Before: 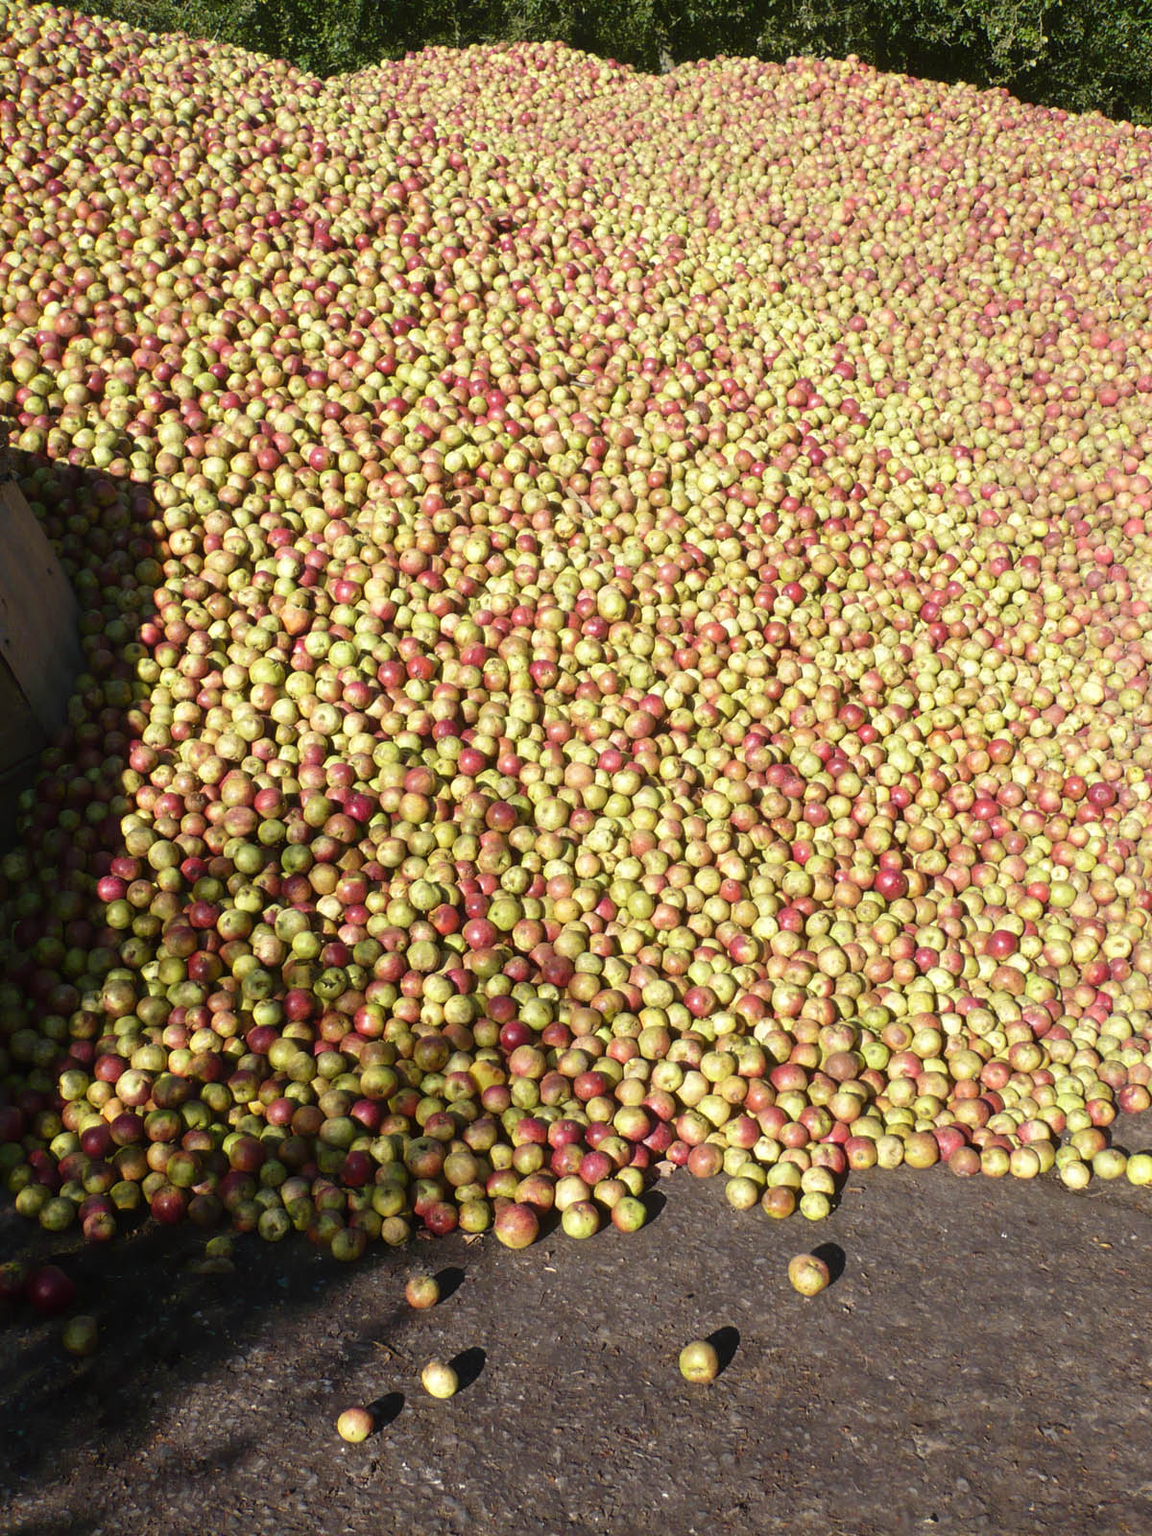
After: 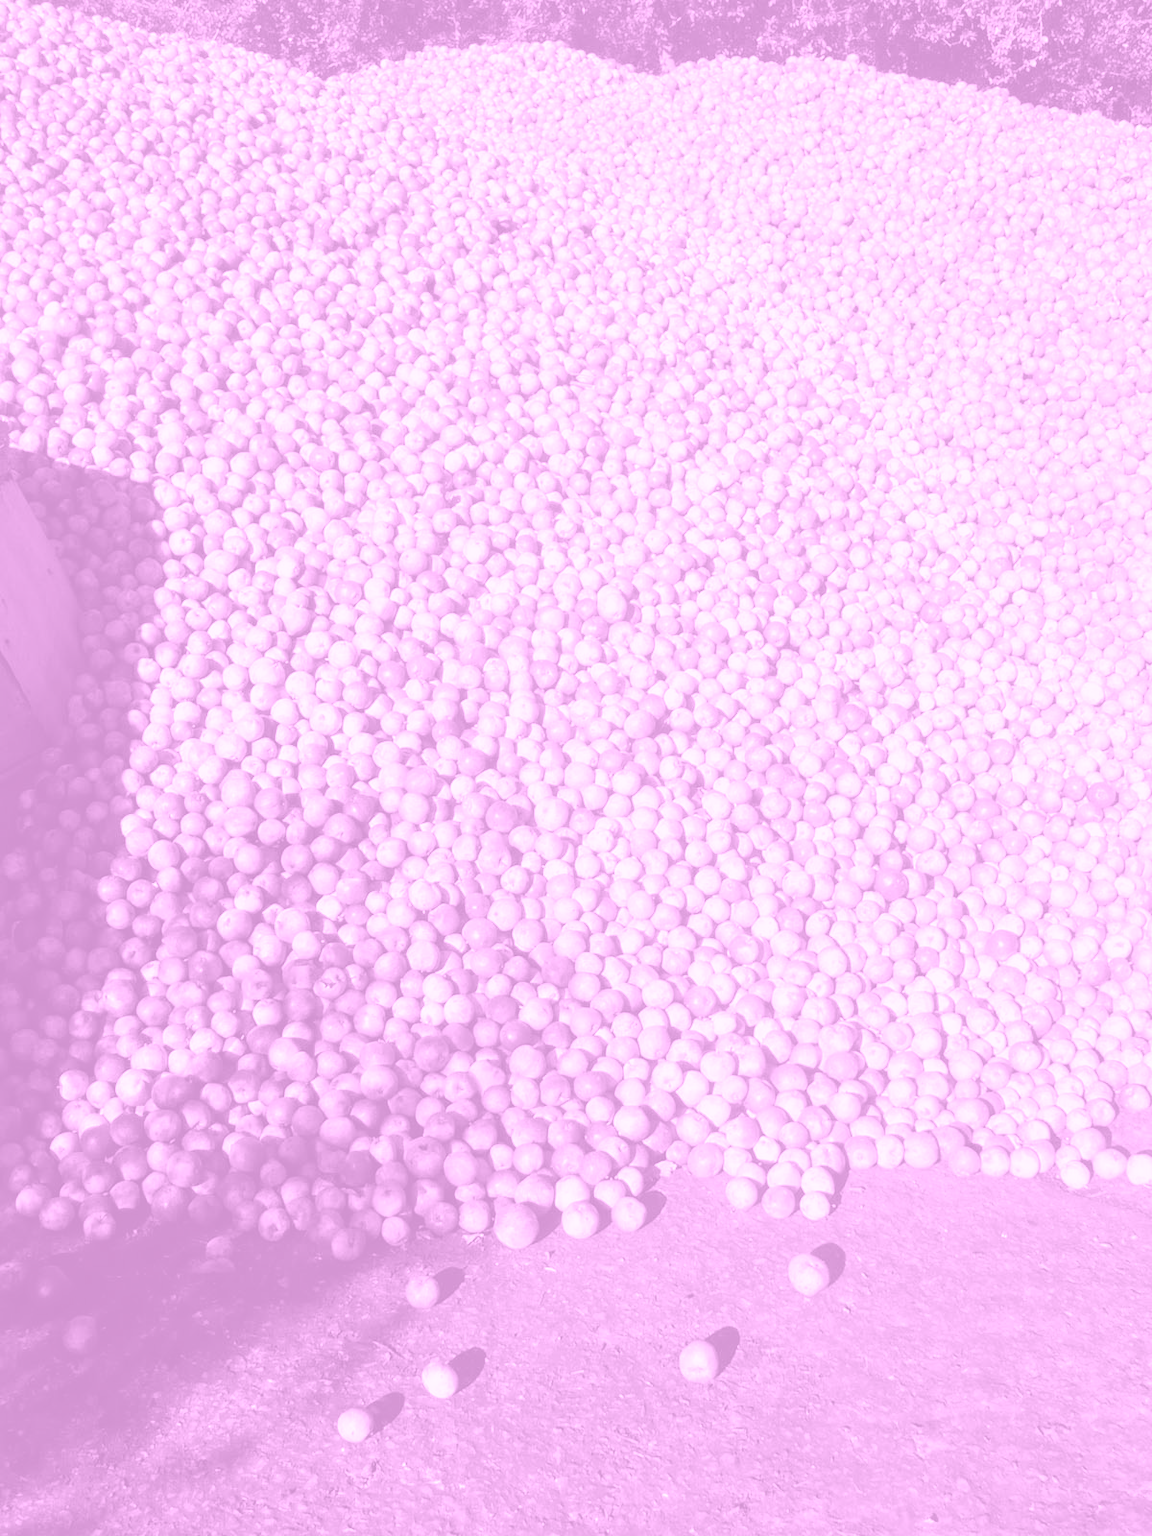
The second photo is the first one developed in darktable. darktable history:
exposure: exposure 0.648 EV, compensate highlight preservation false
colorize: hue 331.2°, saturation 75%, source mix 30.28%, lightness 70.52%, version 1
